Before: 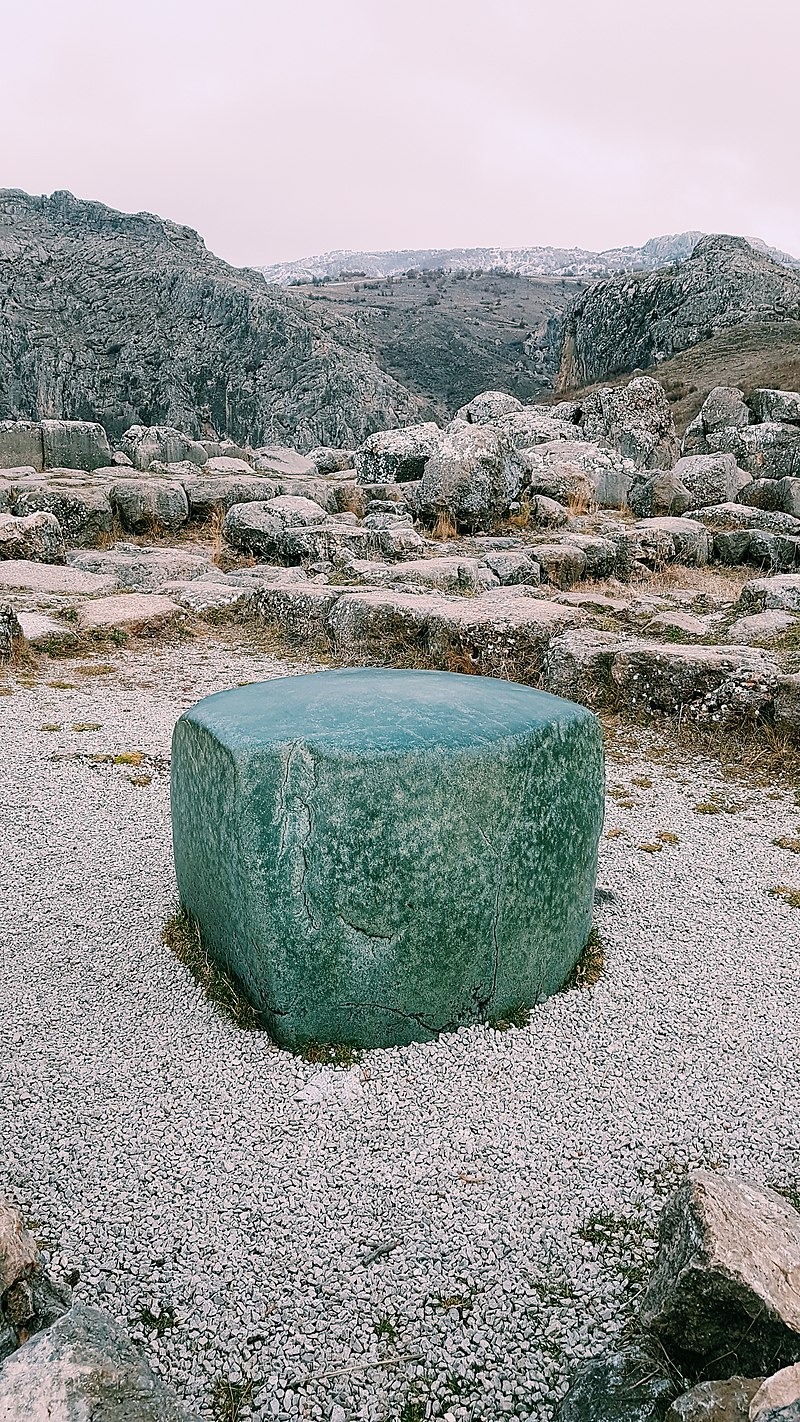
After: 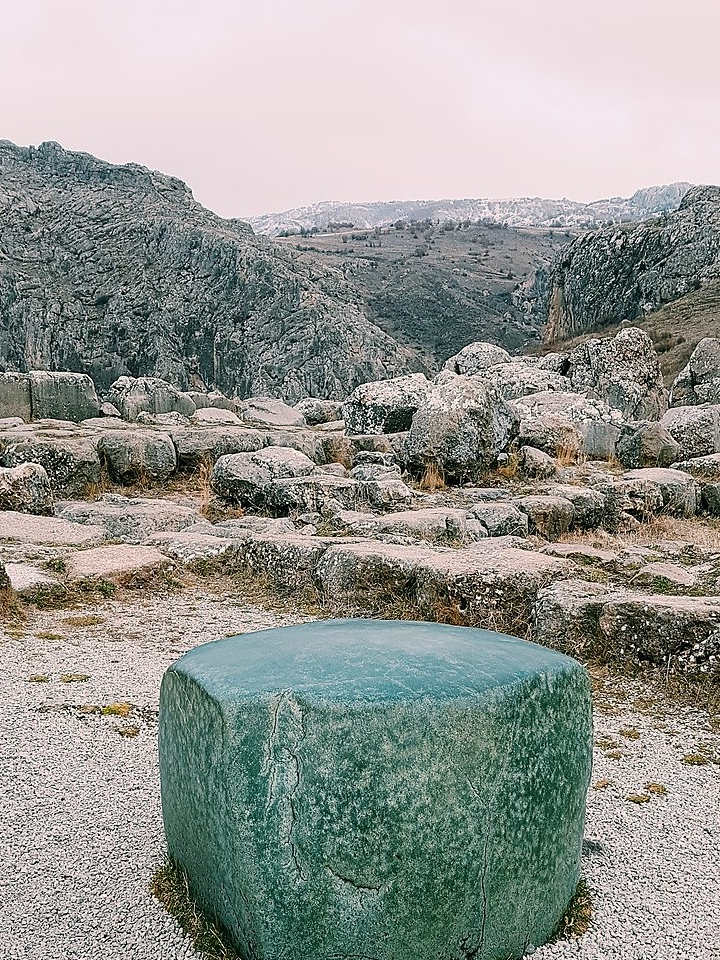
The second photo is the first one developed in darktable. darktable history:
crop: left 1.509%, top 3.452%, right 7.696%, bottom 28.452%
color correction: highlights b* 3
